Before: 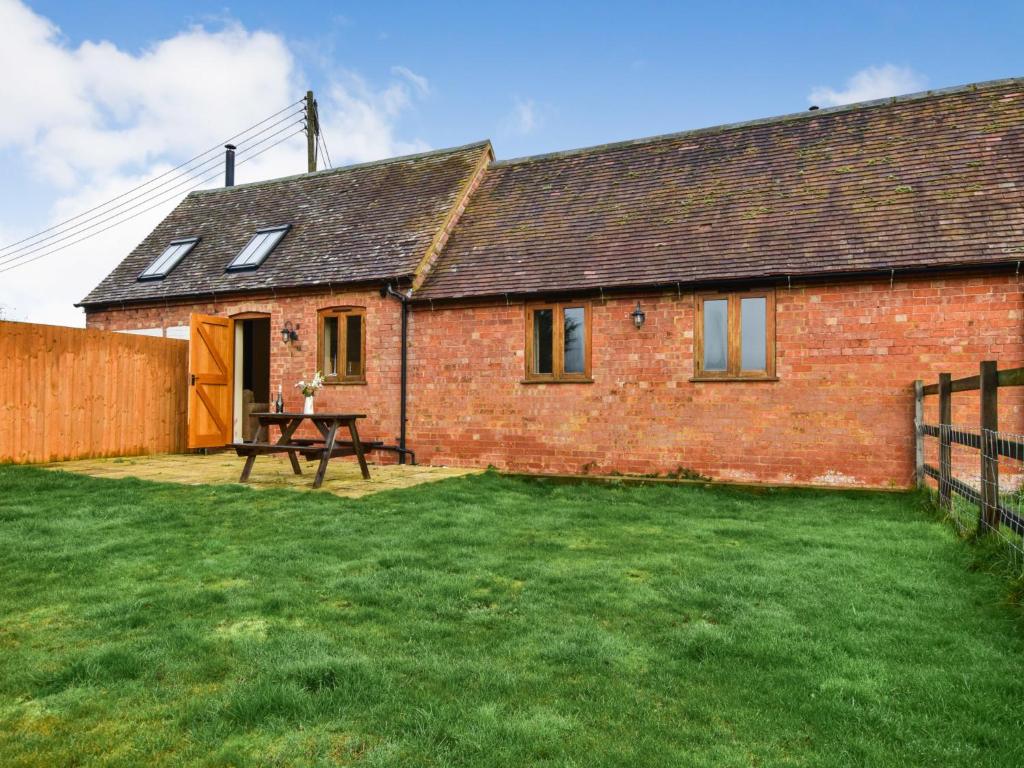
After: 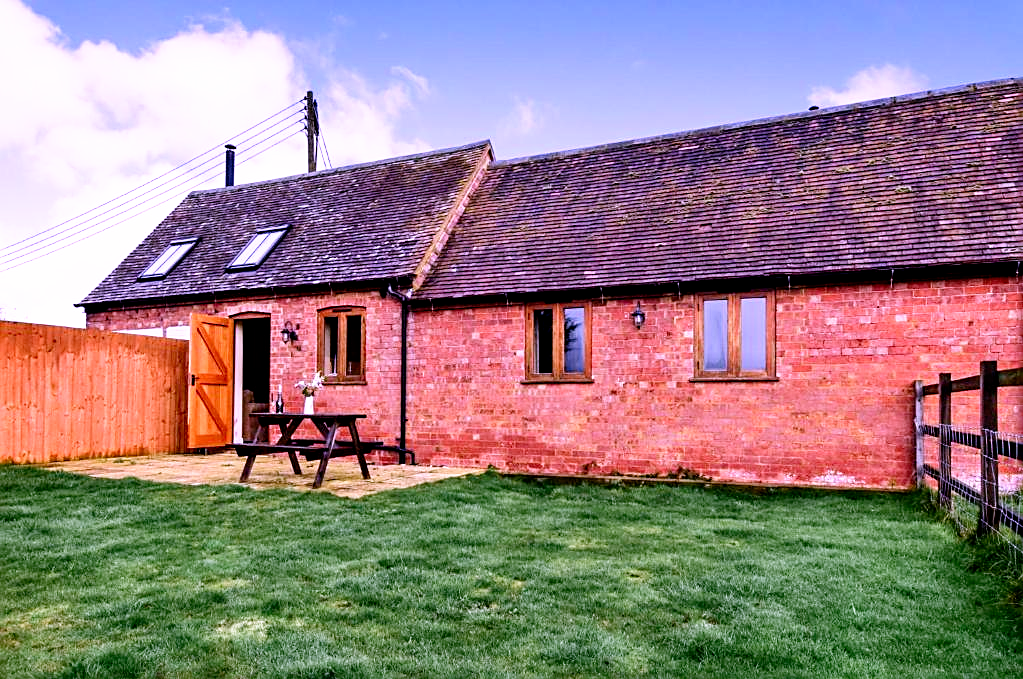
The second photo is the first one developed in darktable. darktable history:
sharpen: on, module defaults
color calibration: output R [1.107, -0.012, -0.003, 0], output B [0, 0, 1.308, 0], illuminant custom, x 0.389, y 0.387, temperature 3838.64 K
crop and rotate: top 0%, bottom 11.49%
filmic rgb: black relative exposure -5.5 EV, white relative exposure 2.5 EV, threshold 3 EV, target black luminance 0%, hardness 4.51, latitude 67.35%, contrast 1.453, shadows ↔ highlights balance -3.52%, preserve chrominance no, color science v4 (2020), contrast in shadows soft, enable highlight reconstruction true
